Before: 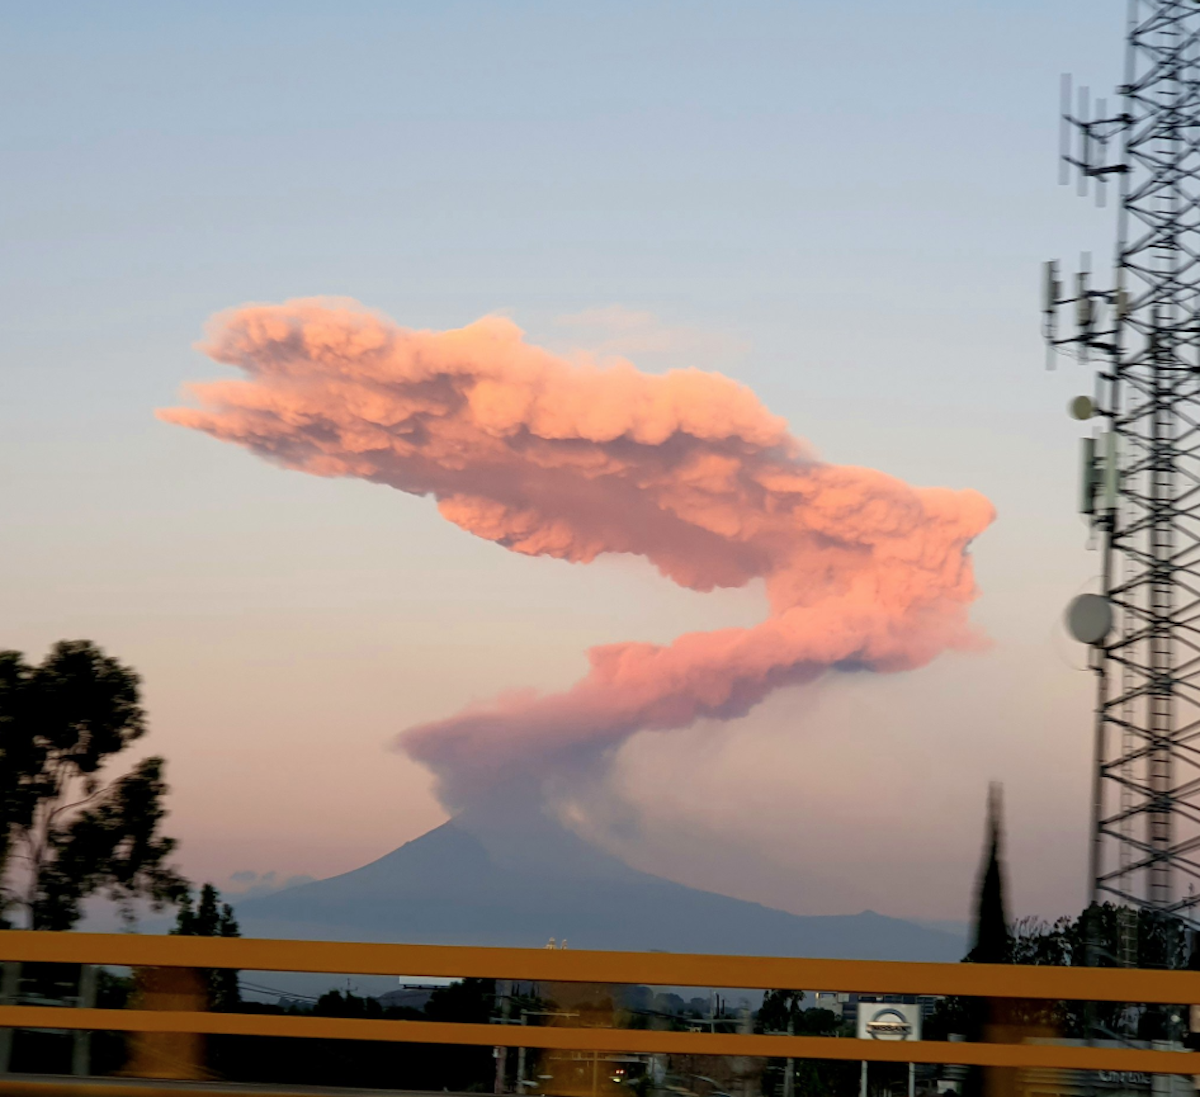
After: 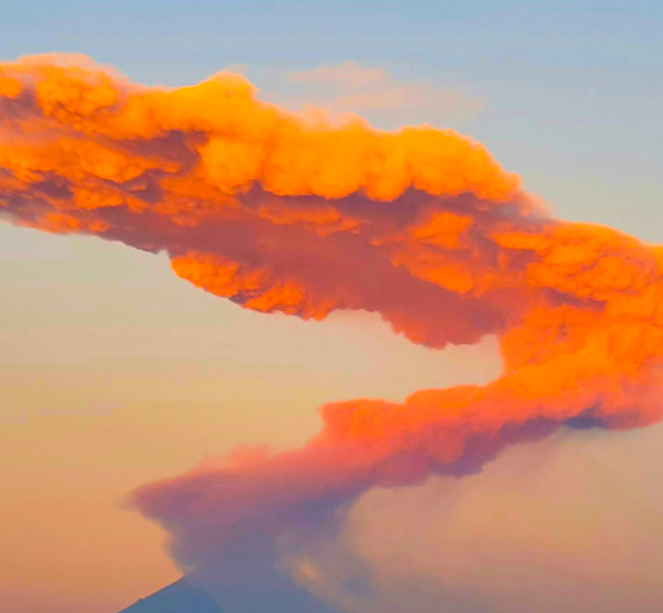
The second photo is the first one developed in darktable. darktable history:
color balance rgb: linear chroma grading › shadows 16.924%, linear chroma grading › highlights 61.572%, linear chroma grading › global chroma 49.693%, perceptual saturation grading › global saturation 11.592%
shadows and highlights: soften with gaussian
crop and rotate: left 22.286%, top 22.165%, right 22.381%, bottom 21.908%
